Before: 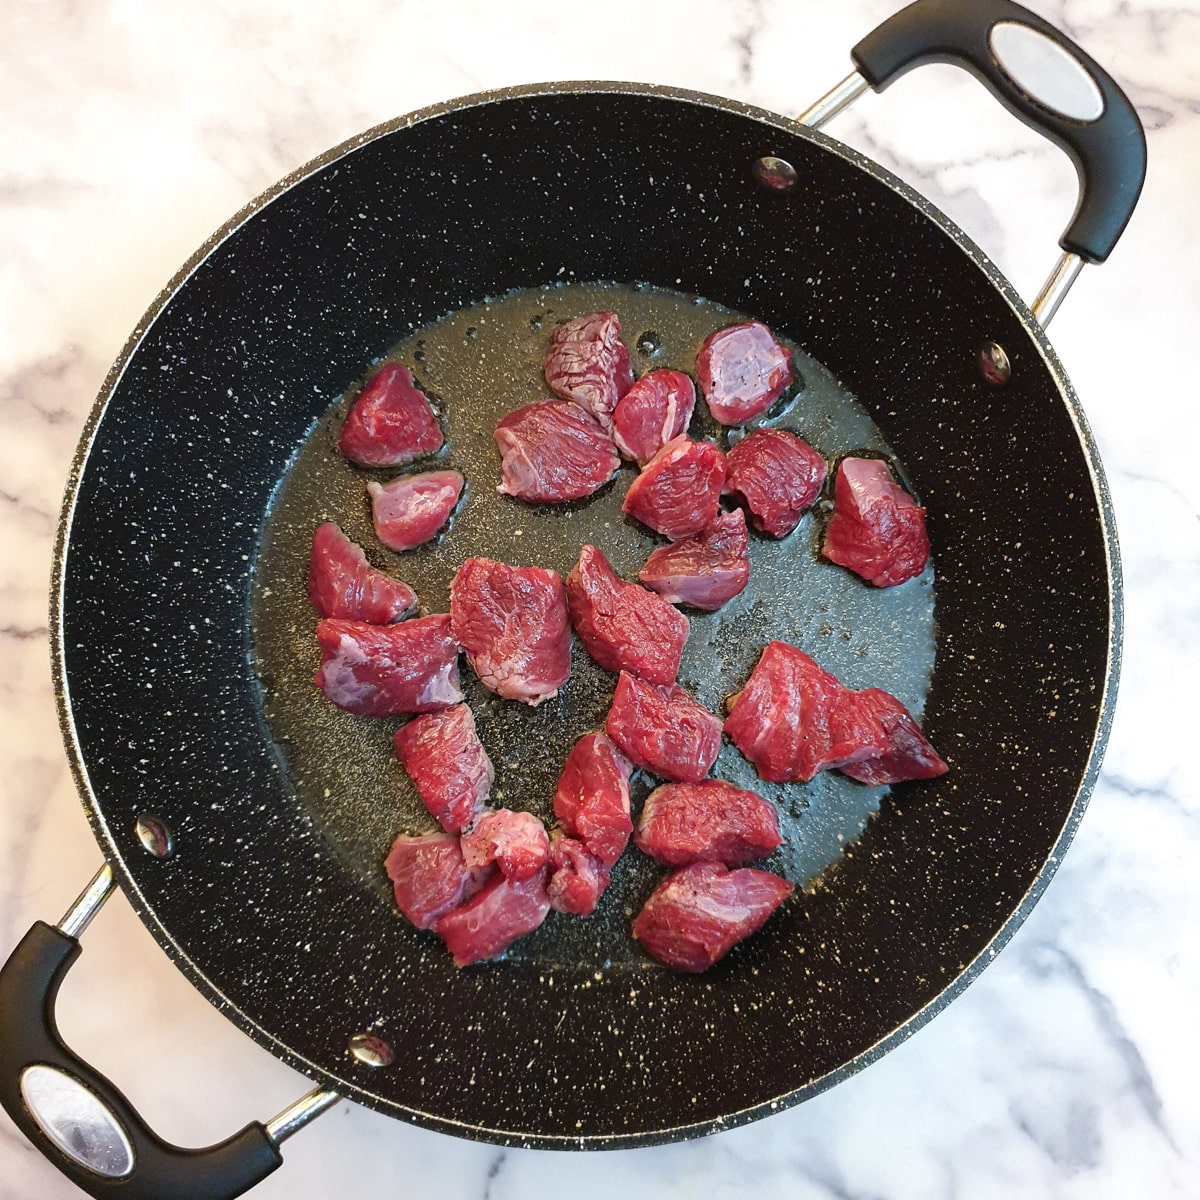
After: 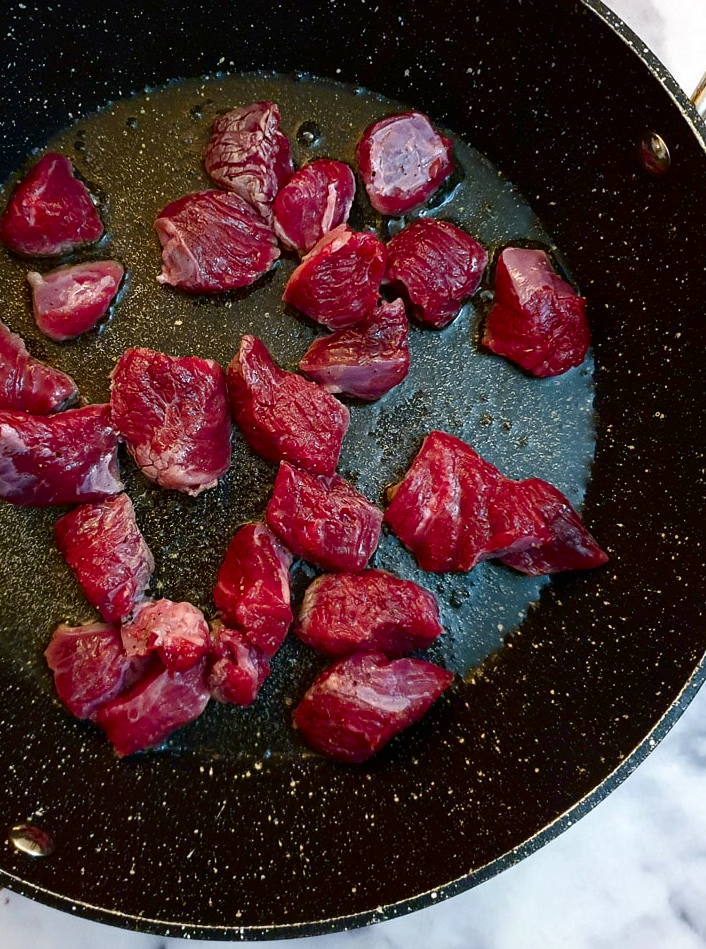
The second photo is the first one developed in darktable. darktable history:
contrast brightness saturation: contrast 0.102, brightness -0.259, saturation 0.15
crop and rotate: left 28.362%, top 17.547%, right 12.788%, bottom 3.333%
